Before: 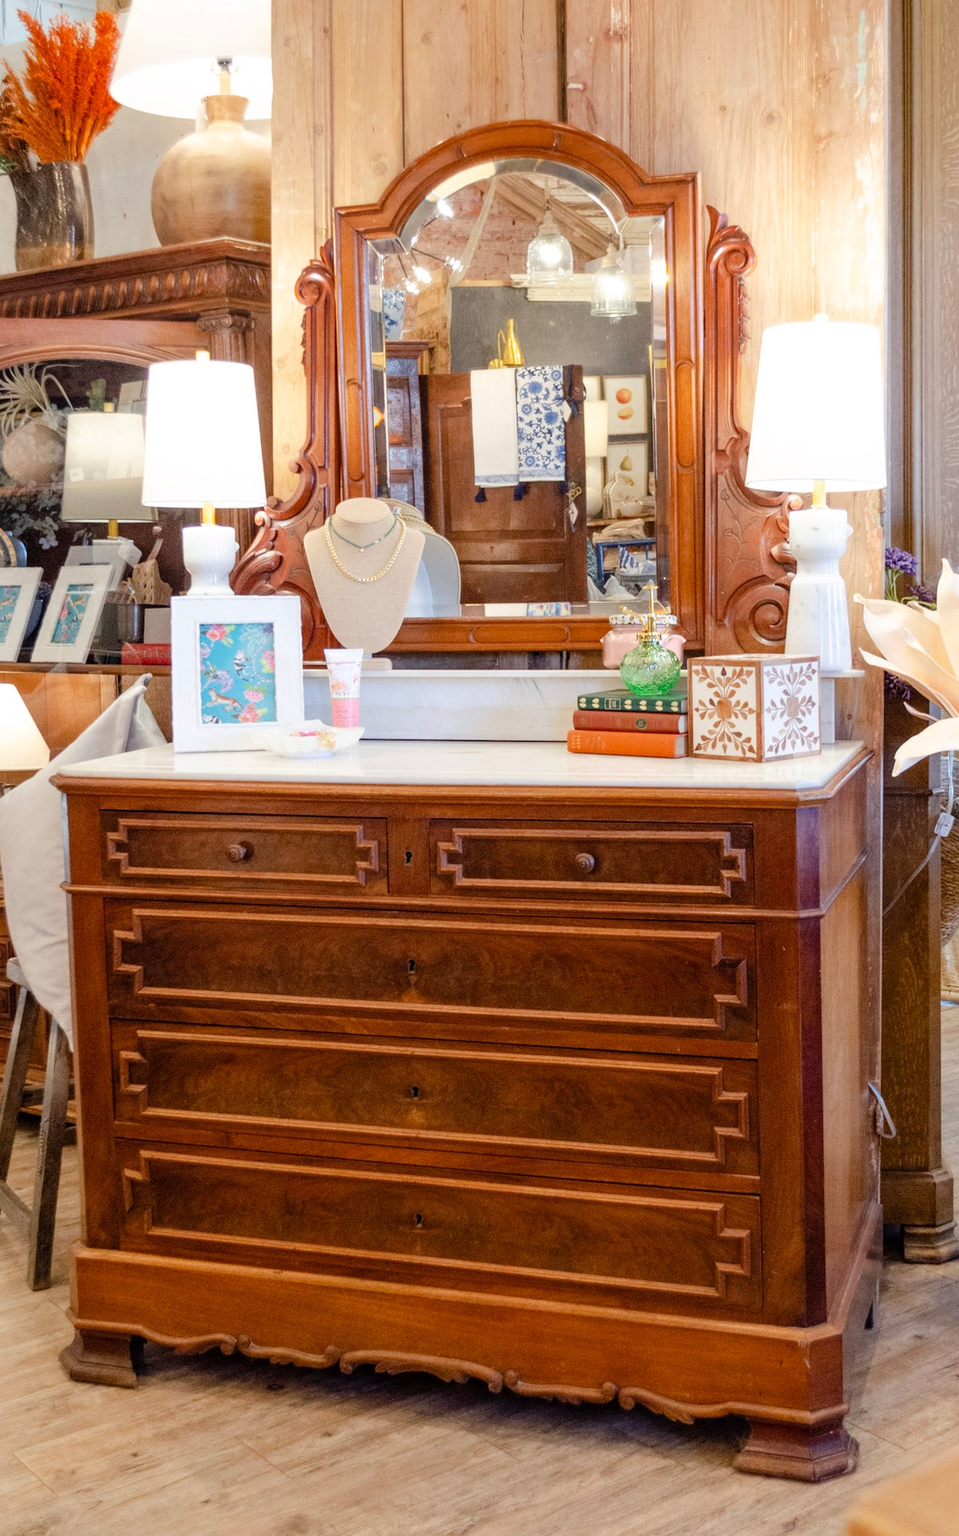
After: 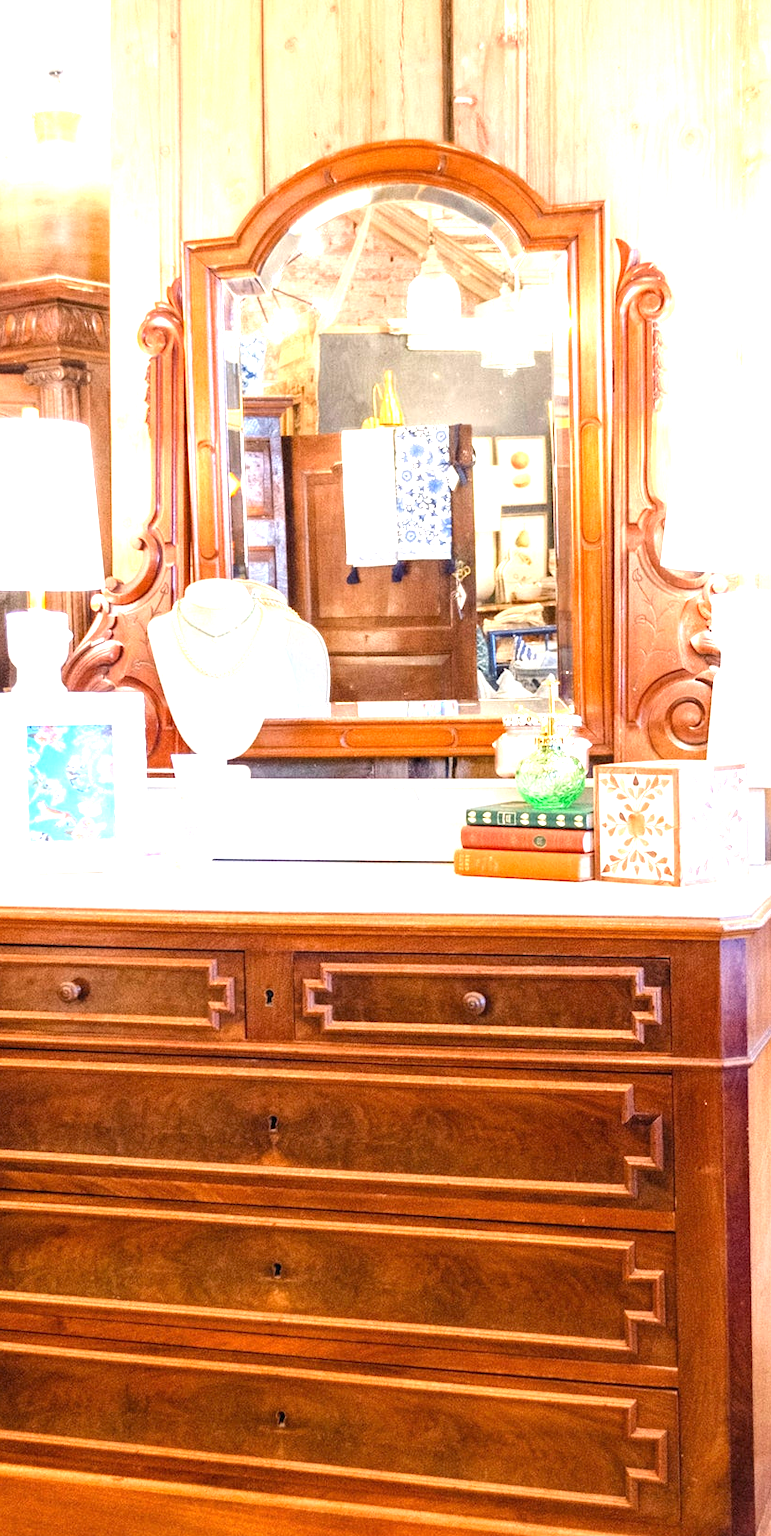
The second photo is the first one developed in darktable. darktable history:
exposure: black level correction 0, exposure 1.379 EV, compensate exposure bias true, compensate highlight preservation false
crop: left 18.479%, right 12.2%, bottom 13.971%
tone equalizer: on, module defaults
